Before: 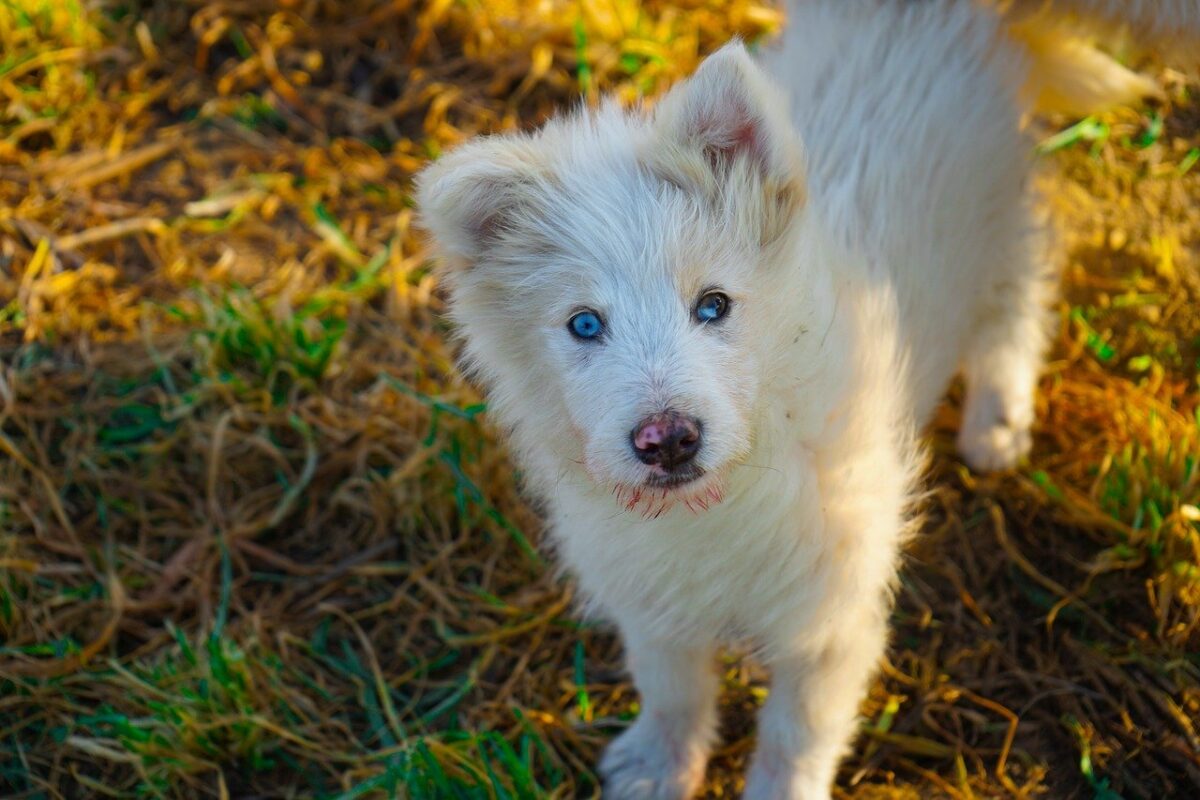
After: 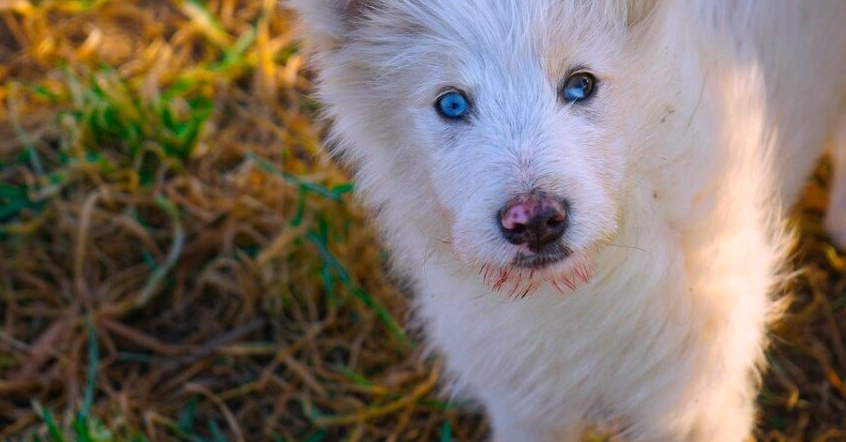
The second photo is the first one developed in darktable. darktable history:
crop: left 11.123%, top 27.61%, right 18.3%, bottom 17.034%
white balance: red 1.066, blue 1.119
